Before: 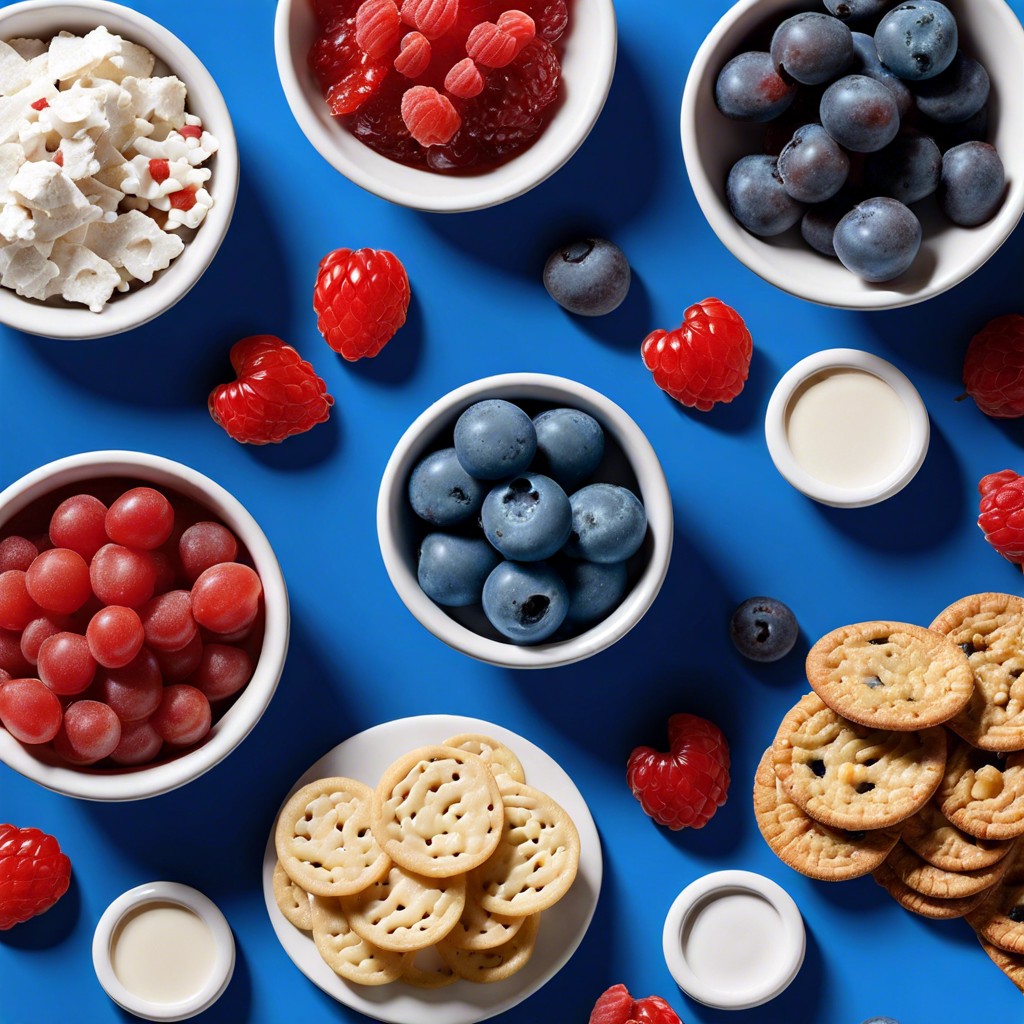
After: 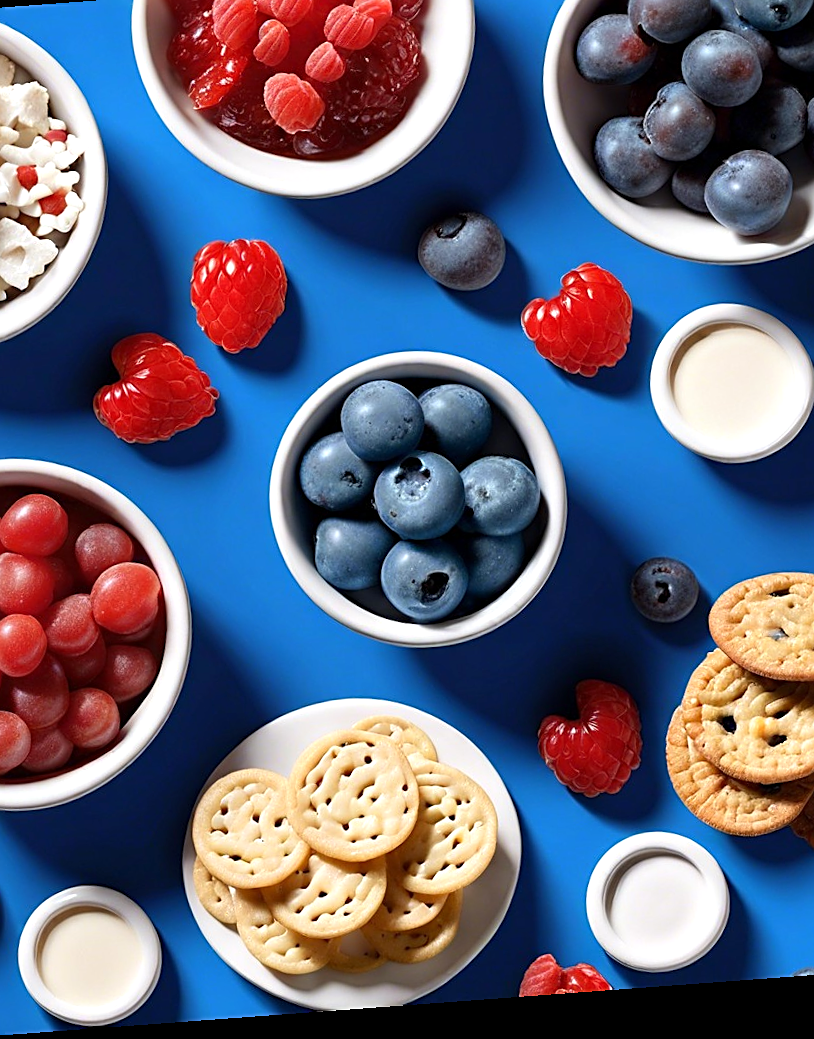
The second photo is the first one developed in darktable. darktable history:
sharpen: on, module defaults
exposure: exposure 0.3 EV, compensate highlight preservation false
crop and rotate: left 13.15%, top 5.251%, right 12.609%
rotate and perspective: rotation -4.25°, automatic cropping off
